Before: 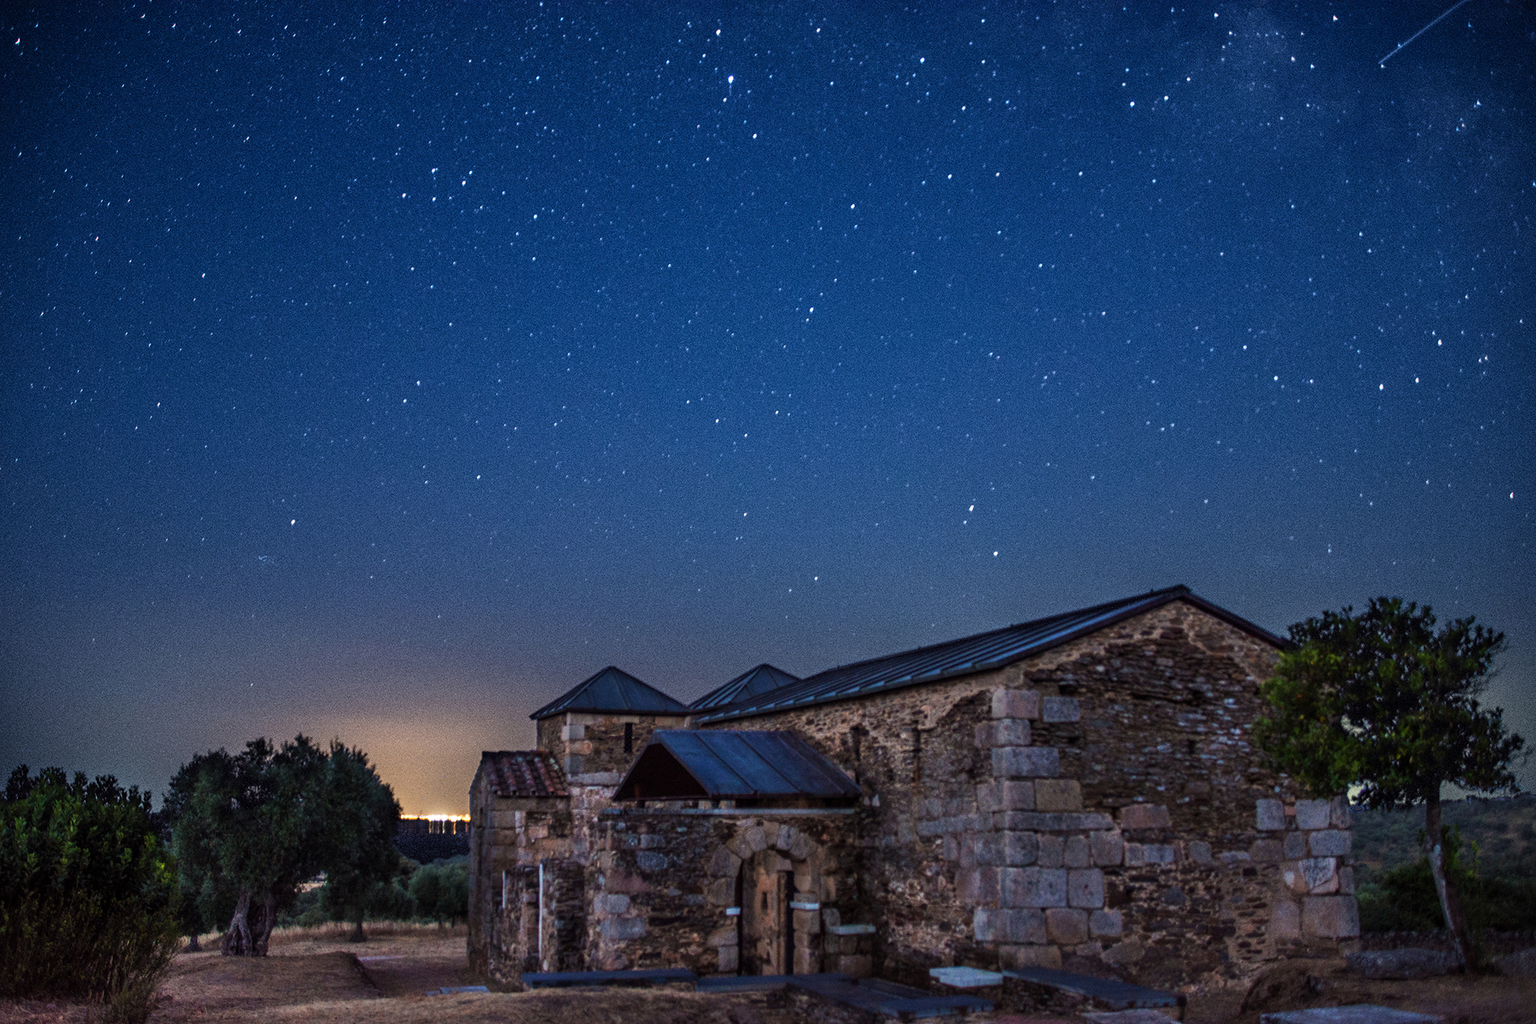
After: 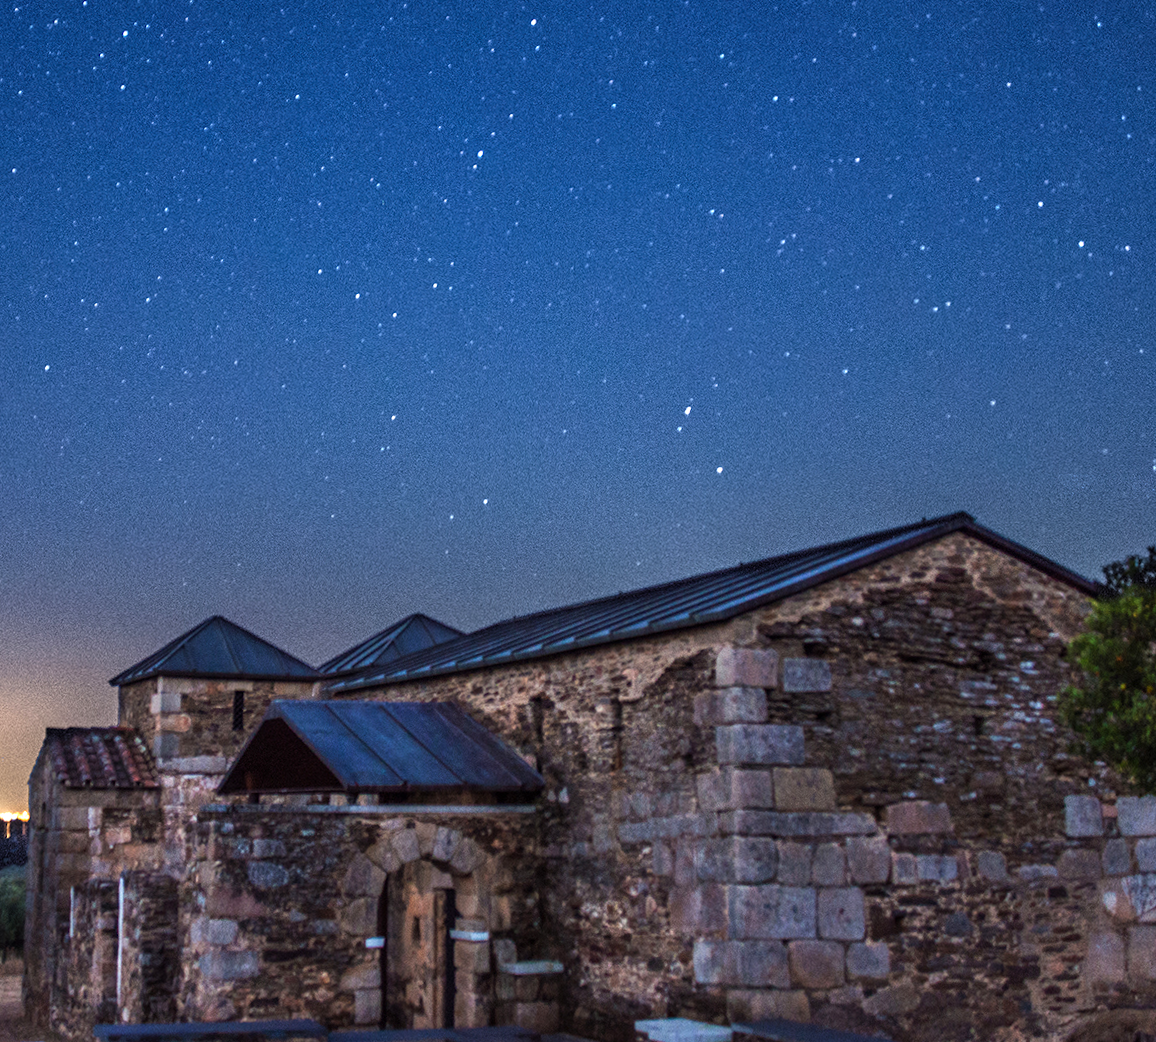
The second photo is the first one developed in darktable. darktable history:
crop and rotate: left 28.256%, top 17.734%, right 12.656%, bottom 3.573%
rotate and perspective: rotation 0.226°, lens shift (vertical) -0.042, crop left 0.023, crop right 0.982, crop top 0.006, crop bottom 0.994
exposure: exposure 0.6 EV, compensate highlight preservation false
